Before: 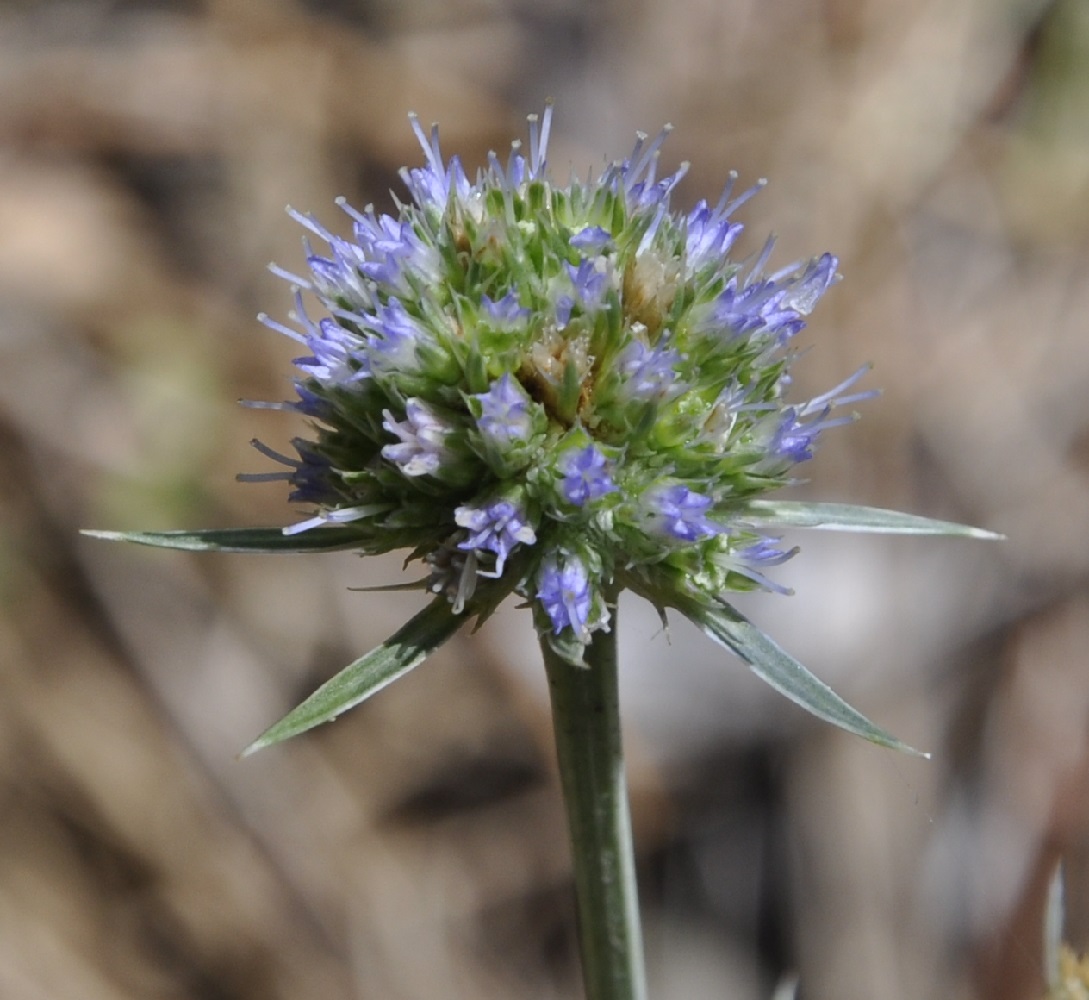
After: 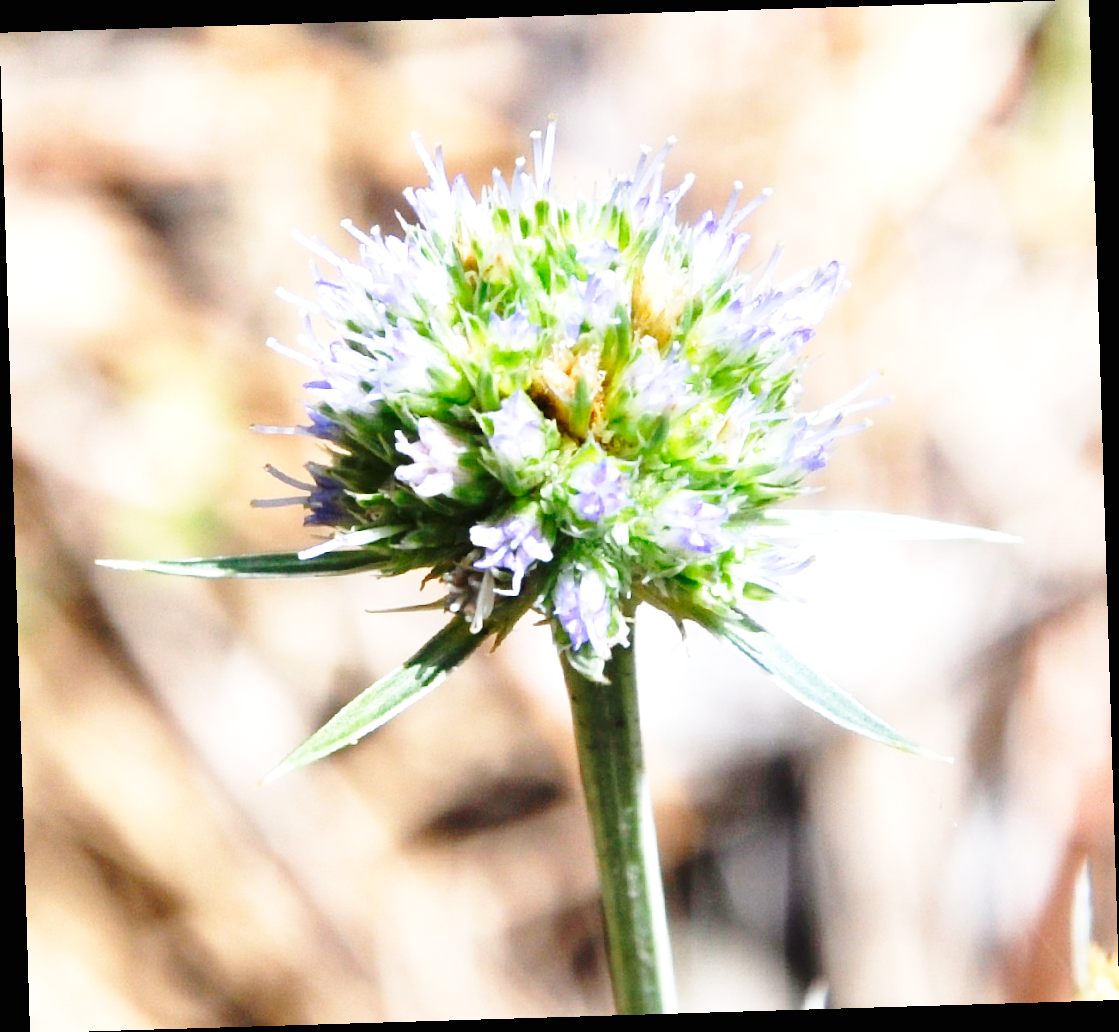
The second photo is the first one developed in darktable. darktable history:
base curve: curves: ch0 [(0, 0) (0.036, 0.037) (0.121, 0.228) (0.46, 0.76) (0.859, 0.983) (1, 1)], preserve colors none
rotate and perspective: rotation -1.75°, automatic cropping off
exposure: black level correction 0, exposure 1.379 EV, compensate exposure bias true, compensate highlight preservation false
